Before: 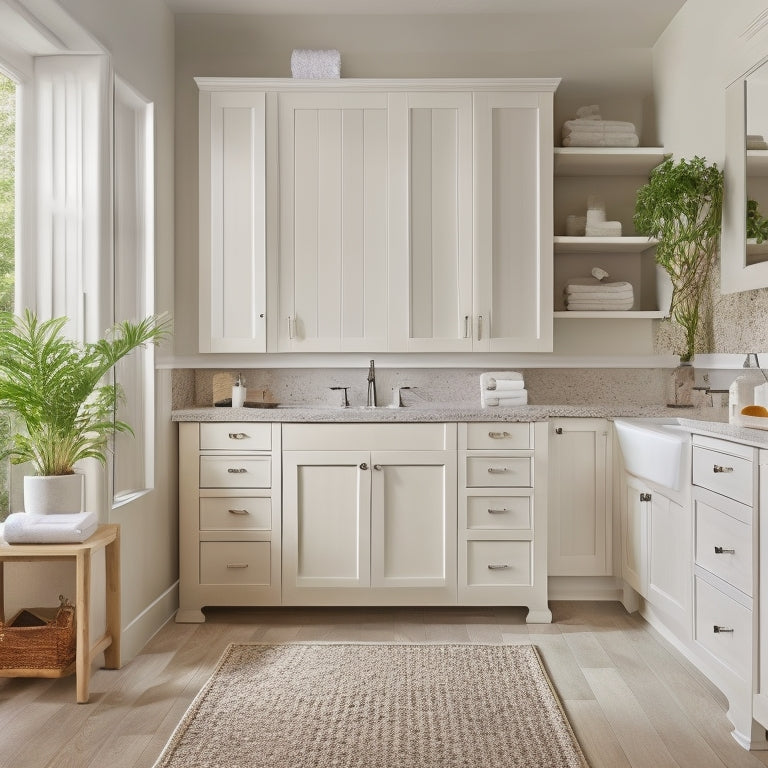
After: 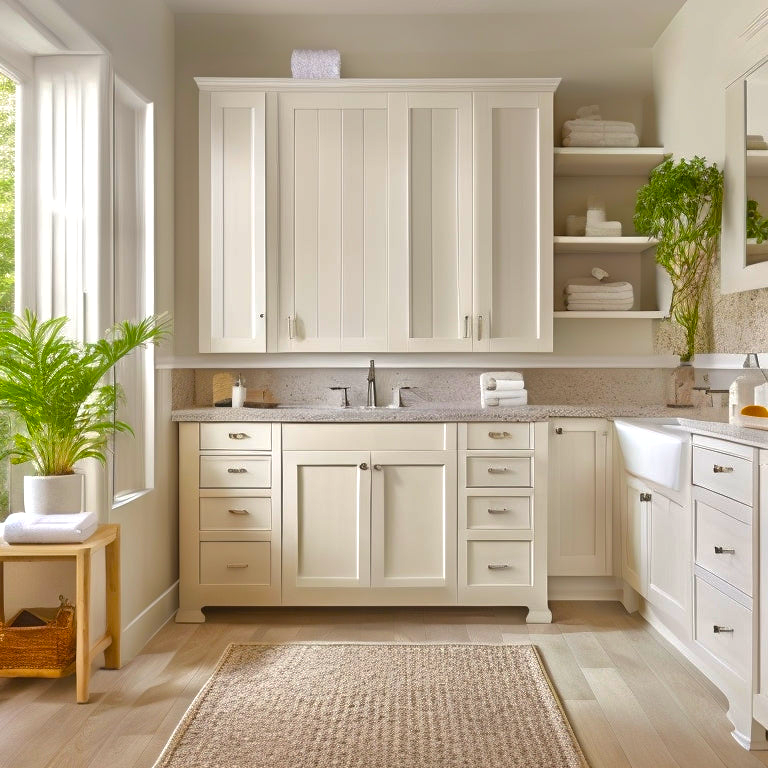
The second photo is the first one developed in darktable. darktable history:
color balance rgb: perceptual saturation grading › global saturation 36%, perceptual brilliance grading › global brilliance 10%, global vibrance 20%
shadows and highlights: shadows 30
